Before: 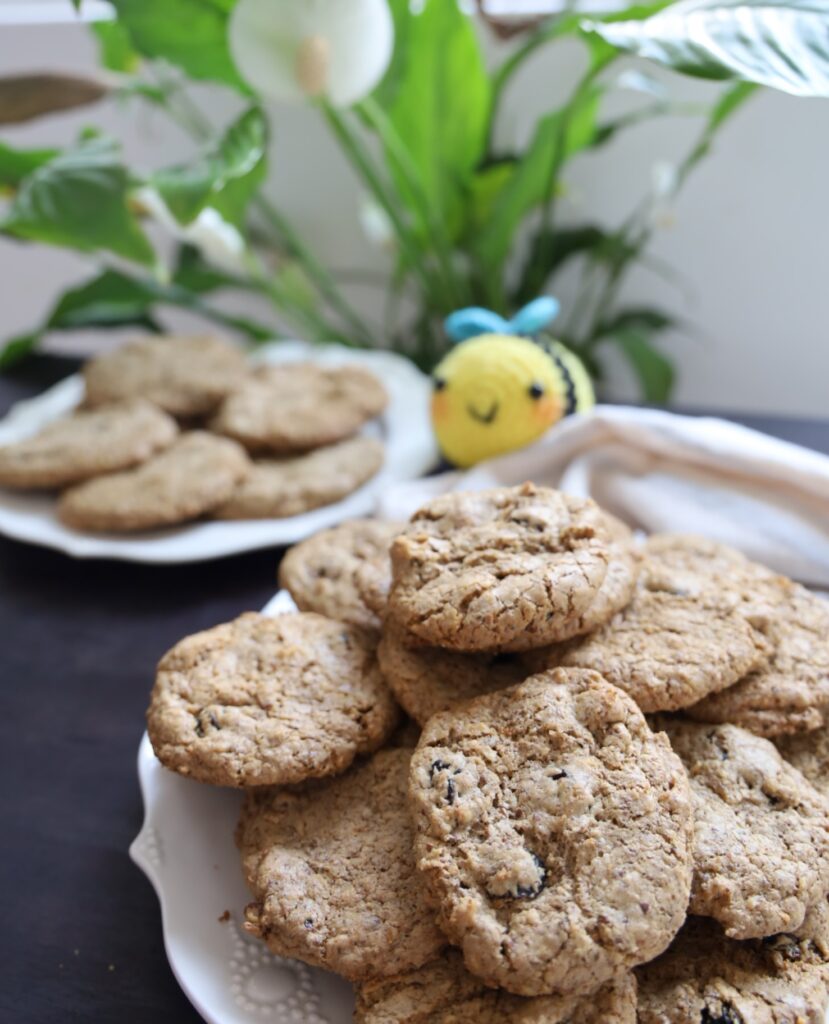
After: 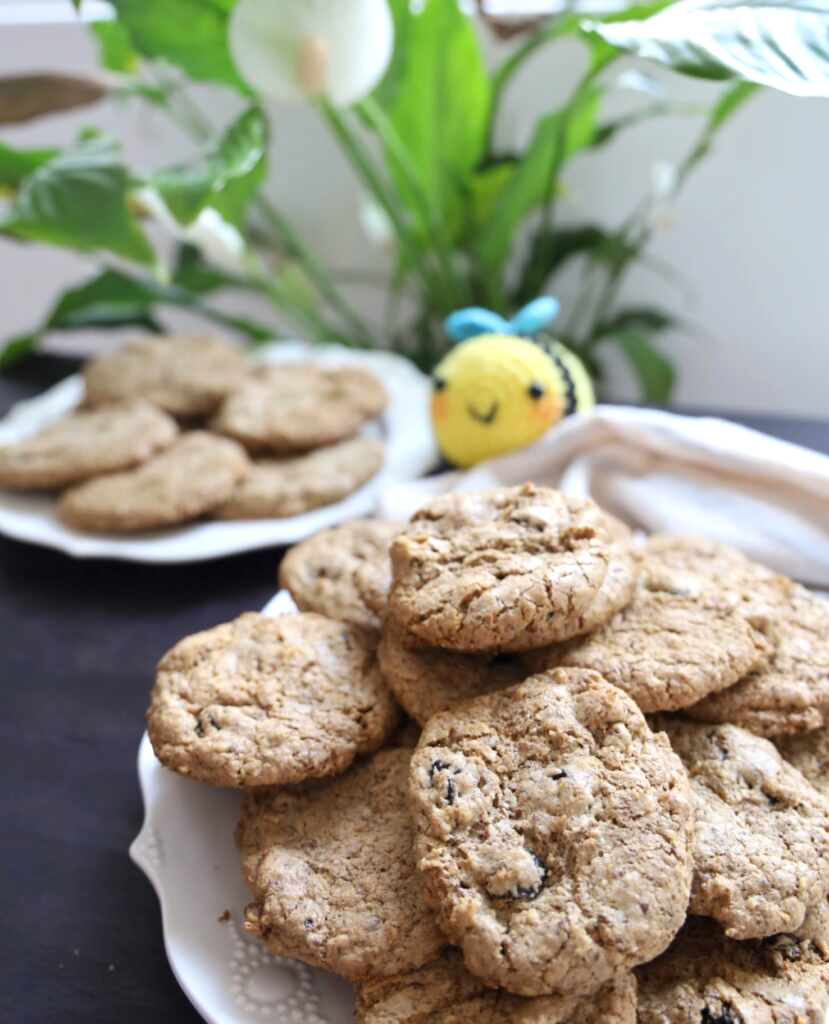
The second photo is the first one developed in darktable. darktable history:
exposure: exposure 0.259 EV, compensate highlight preservation false
